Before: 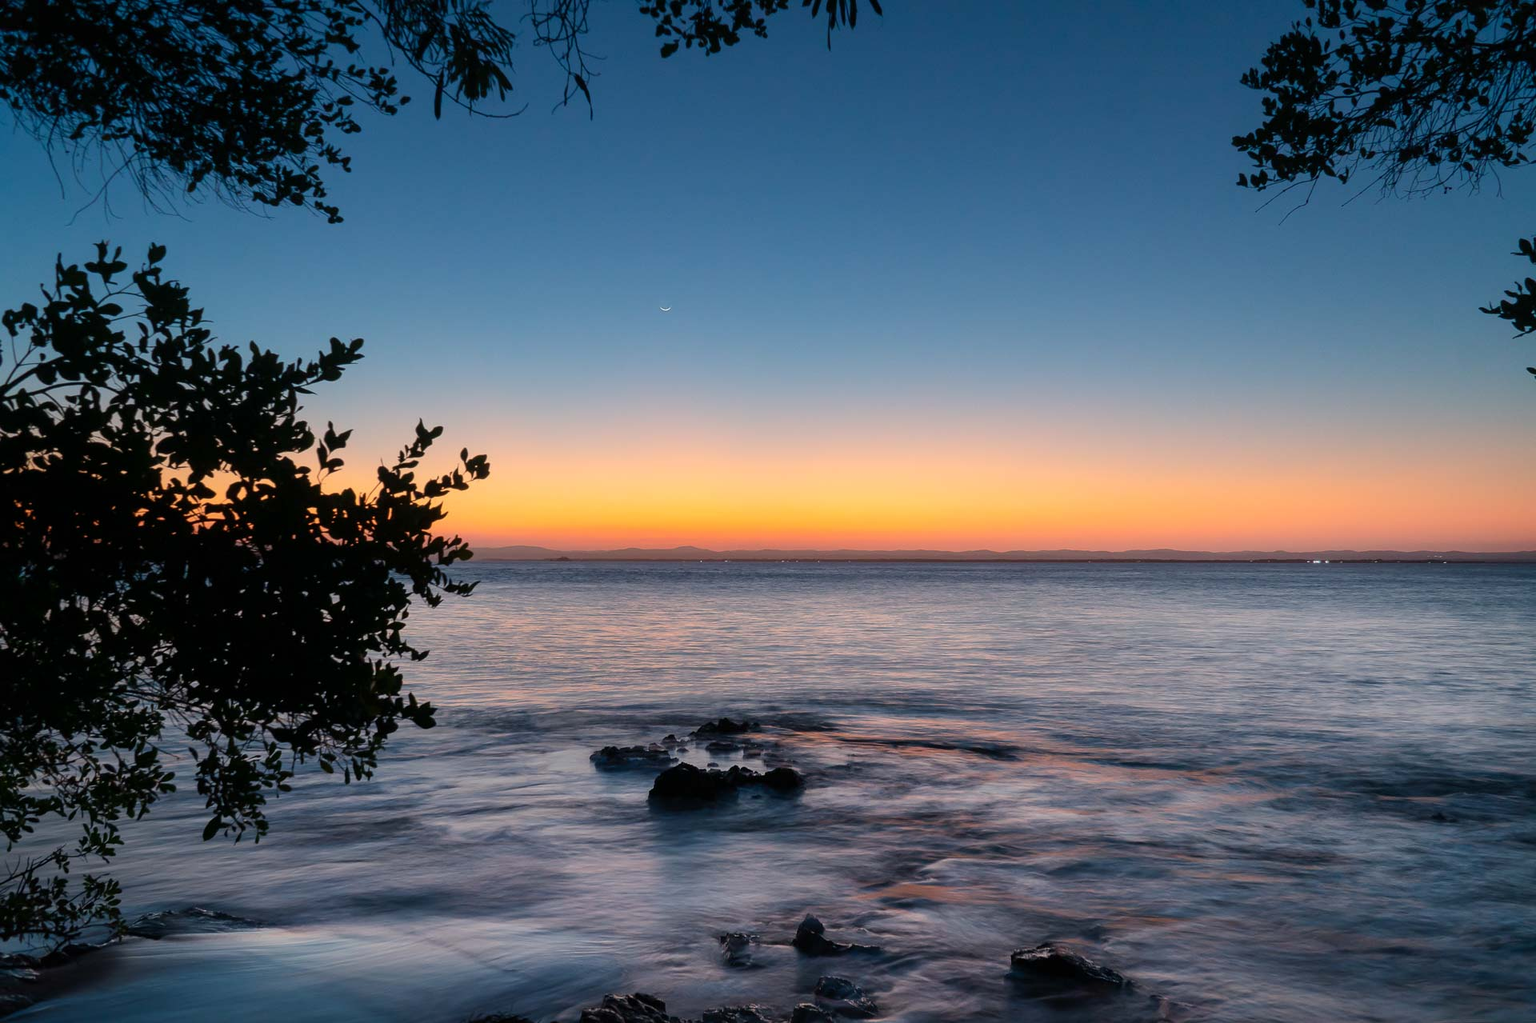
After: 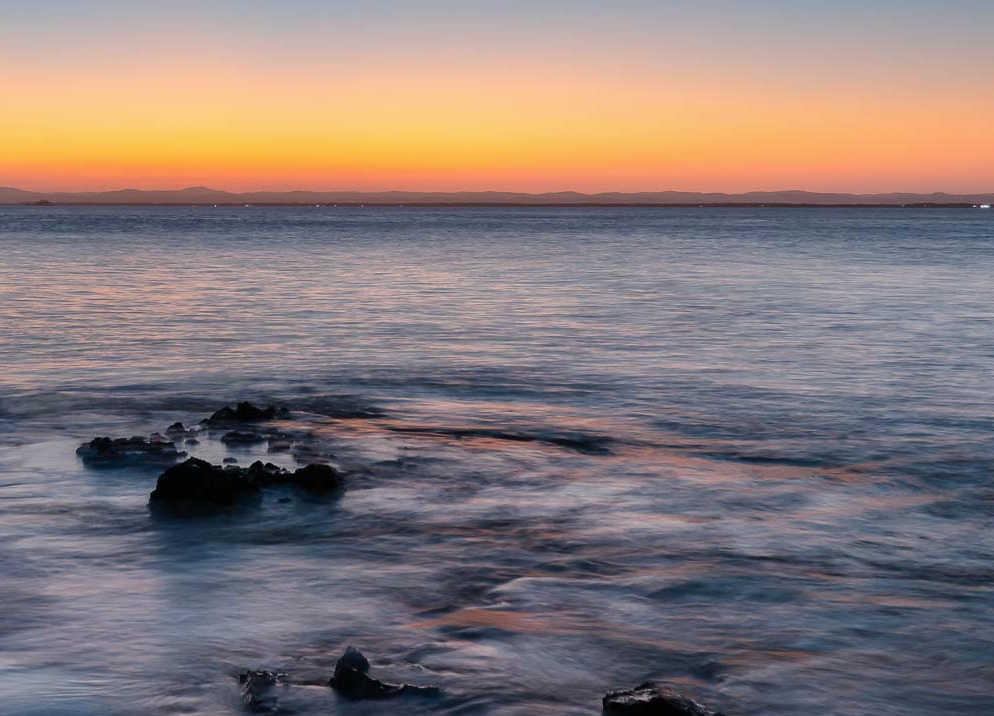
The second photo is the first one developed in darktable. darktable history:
white balance: red 0.986, blue 1.01
crop: left 34.479%, top 38.822%, right 13.718%, bottom 5.172%
